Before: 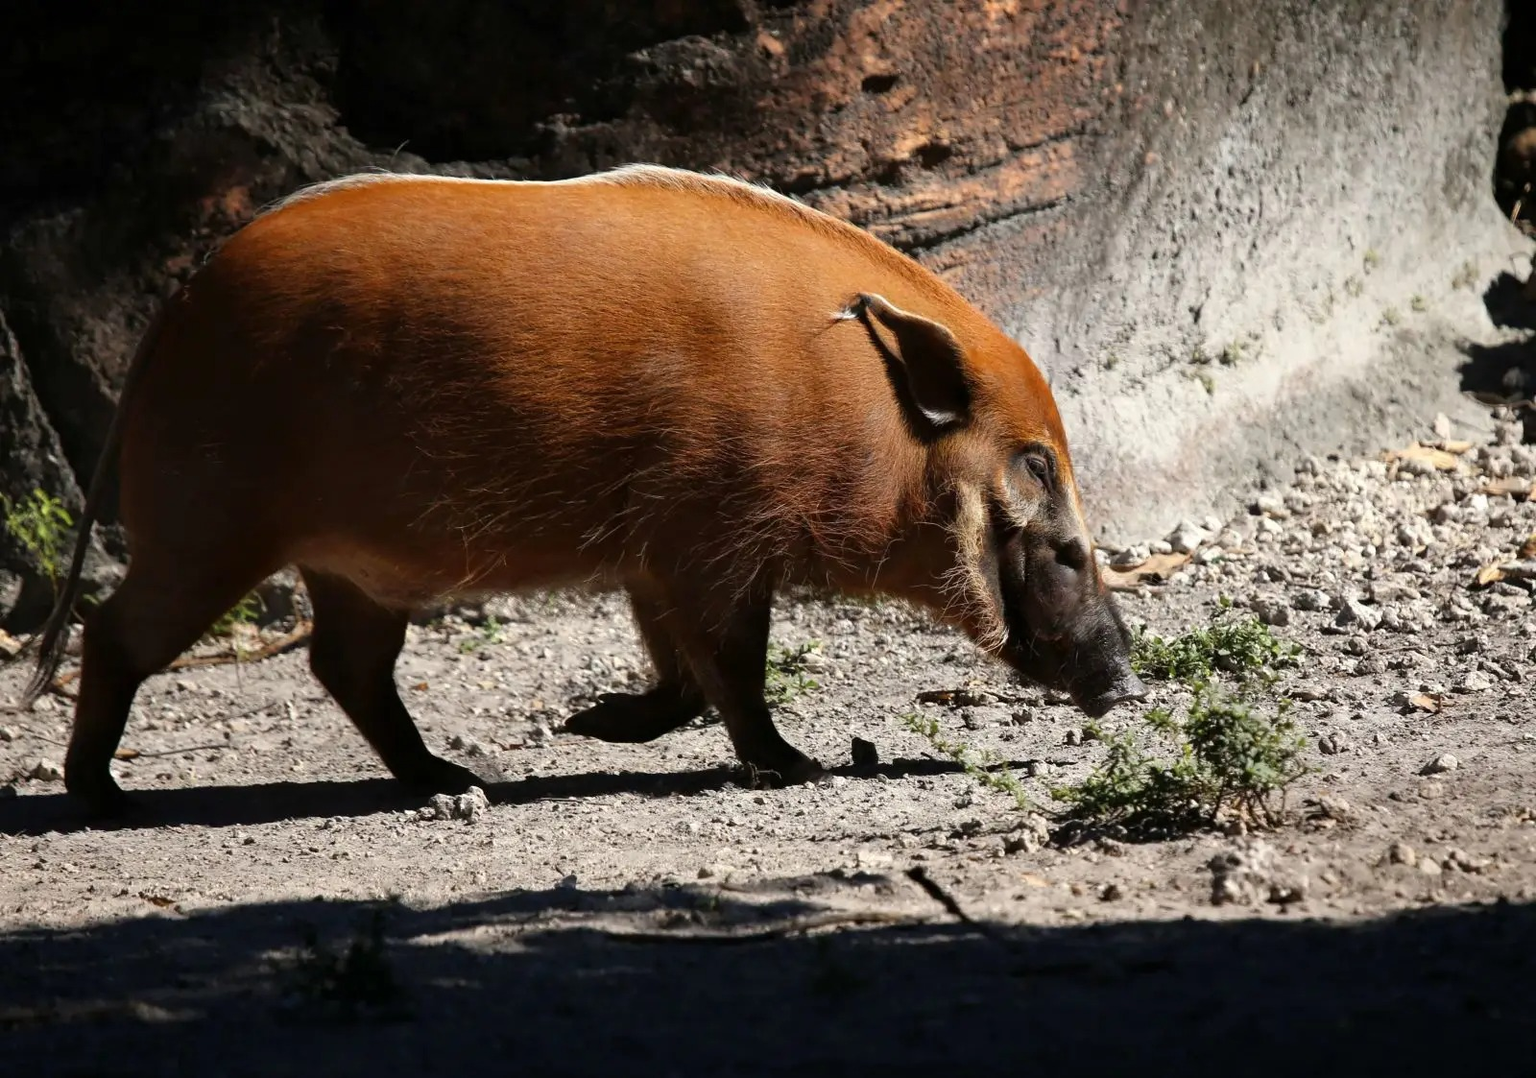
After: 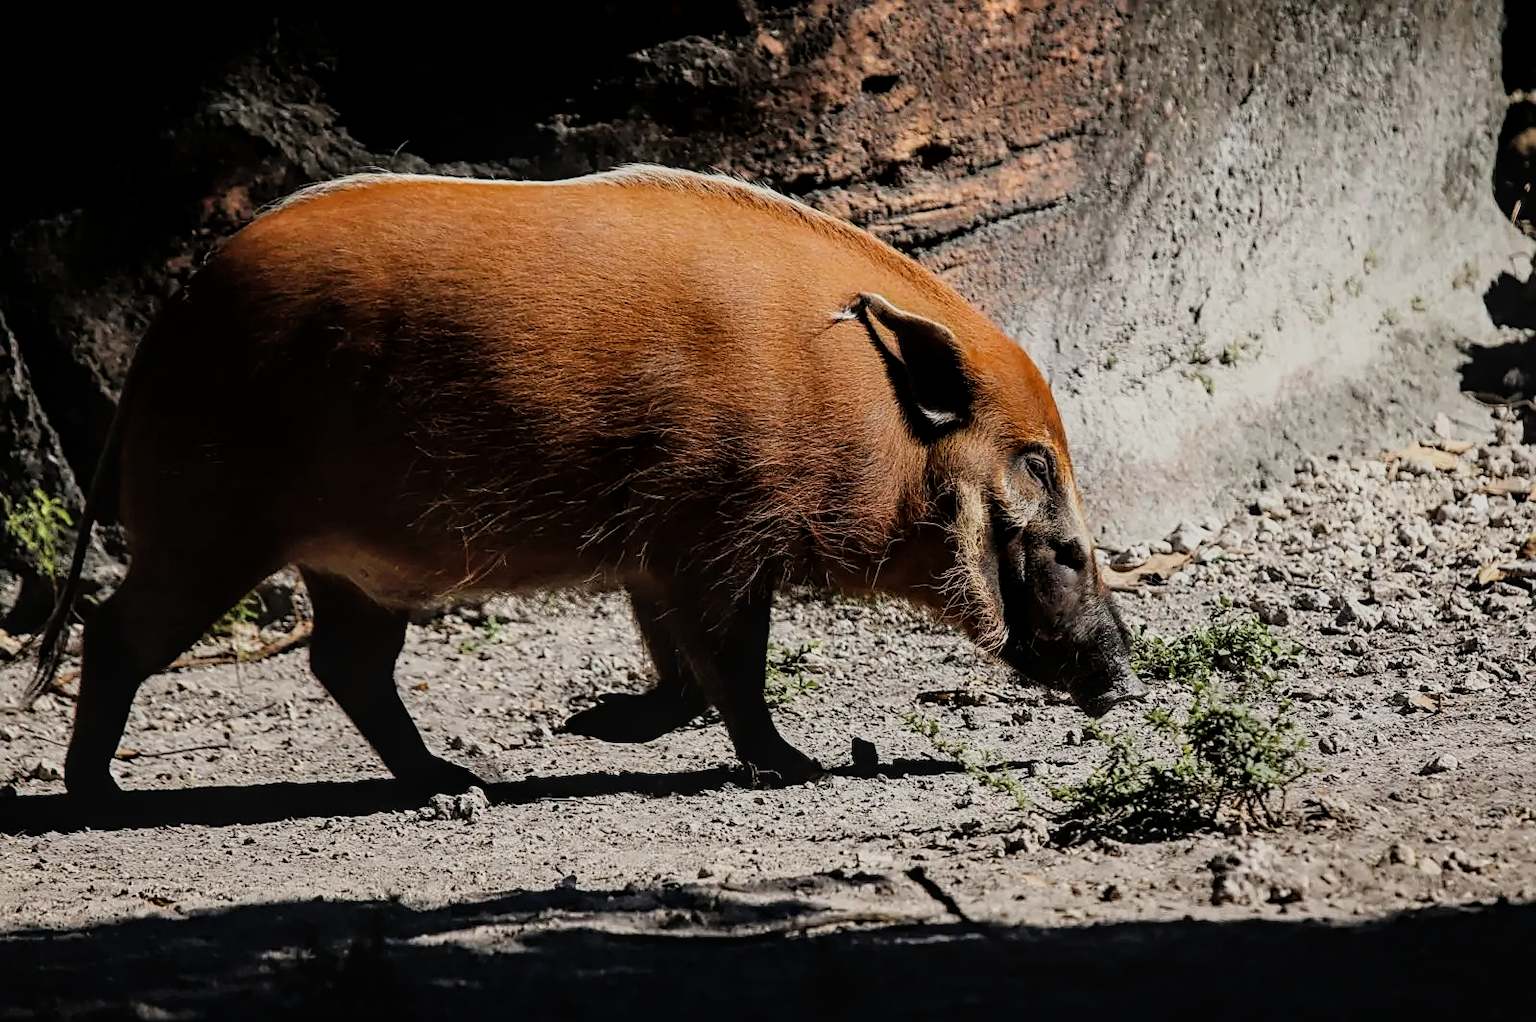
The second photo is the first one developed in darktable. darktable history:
local contrast: on, module defaults
sharpen: amount 0.6
filmic rgb: black relative exposure -7.65 EV, white relative exposure 4.56 EV, hardness 3.61, contrast 1.05
crop and rotate: top 0%, bottom 5.097%
